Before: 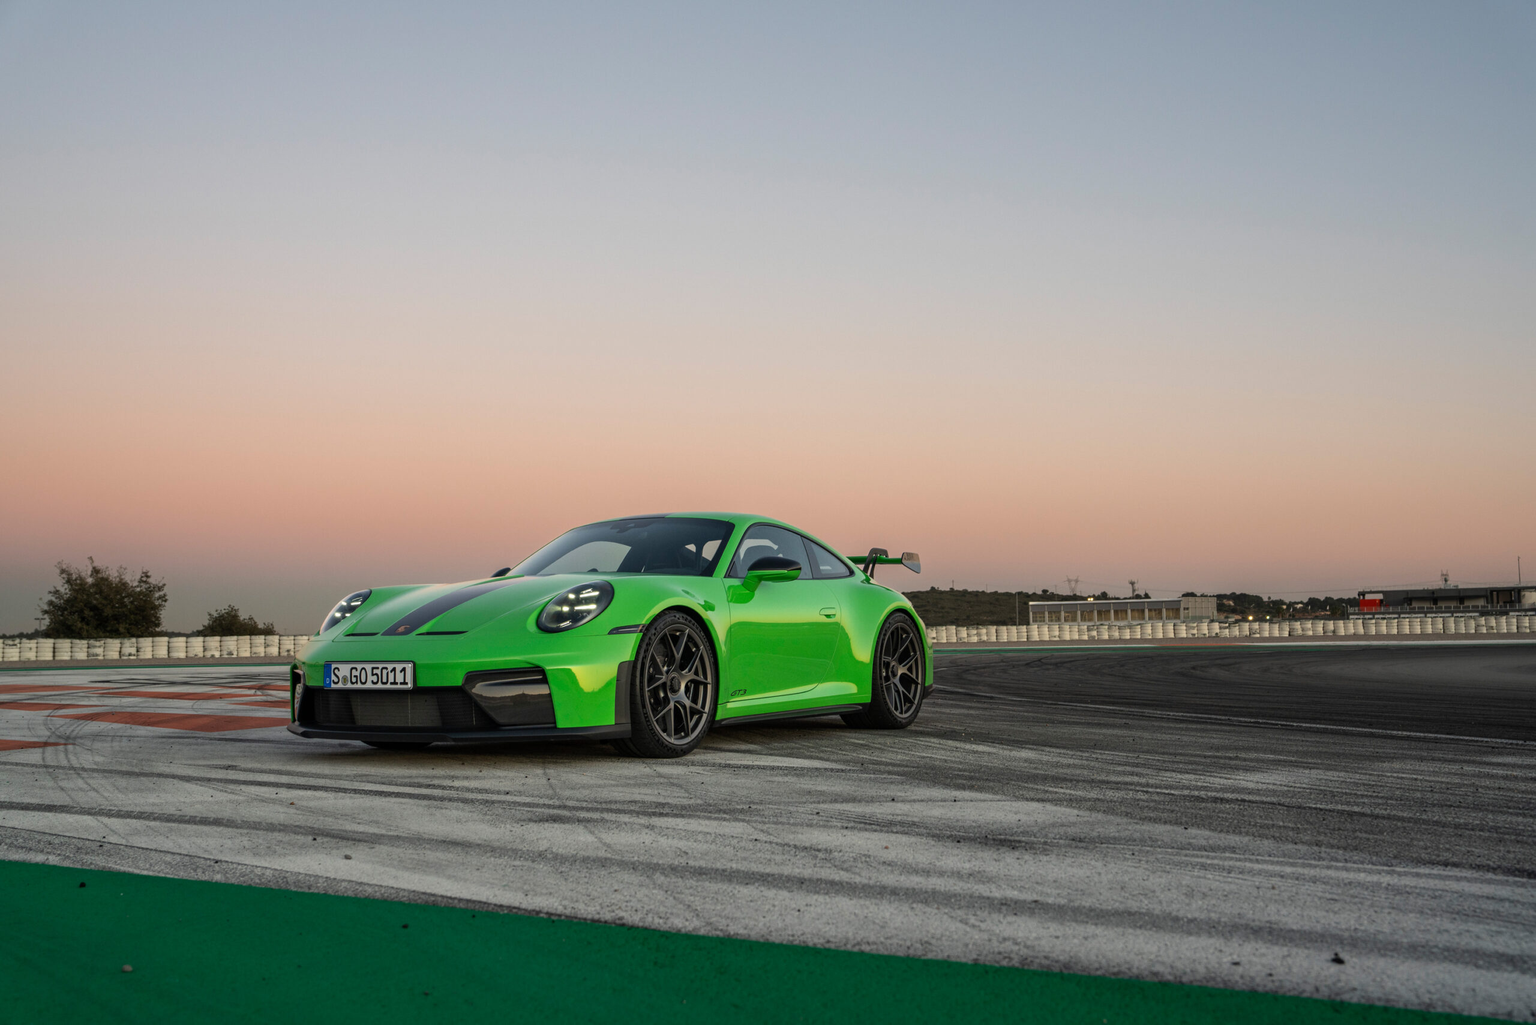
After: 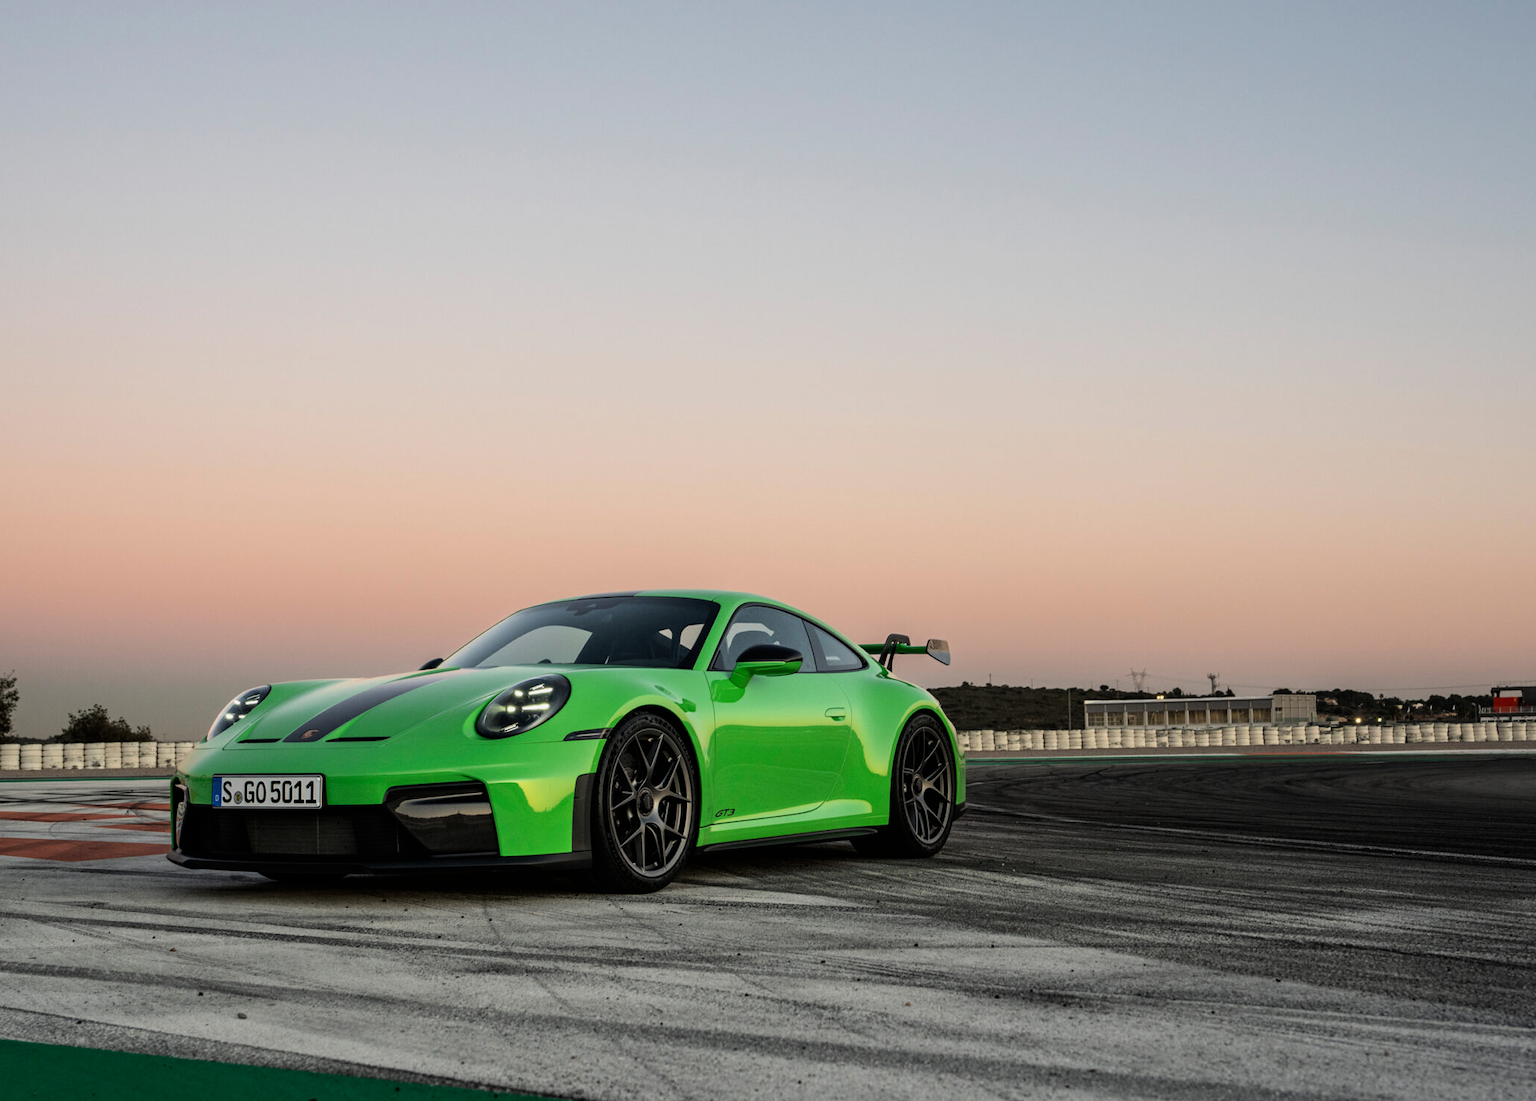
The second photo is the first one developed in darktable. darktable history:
crop: left 9.929%, top 3.475%, right 9.188%, bottom 9.529%
filmic rgb: black relative exposure -8.07 EV, white relative exposure 3 EV, hardness 5.35, contrast 1.25
